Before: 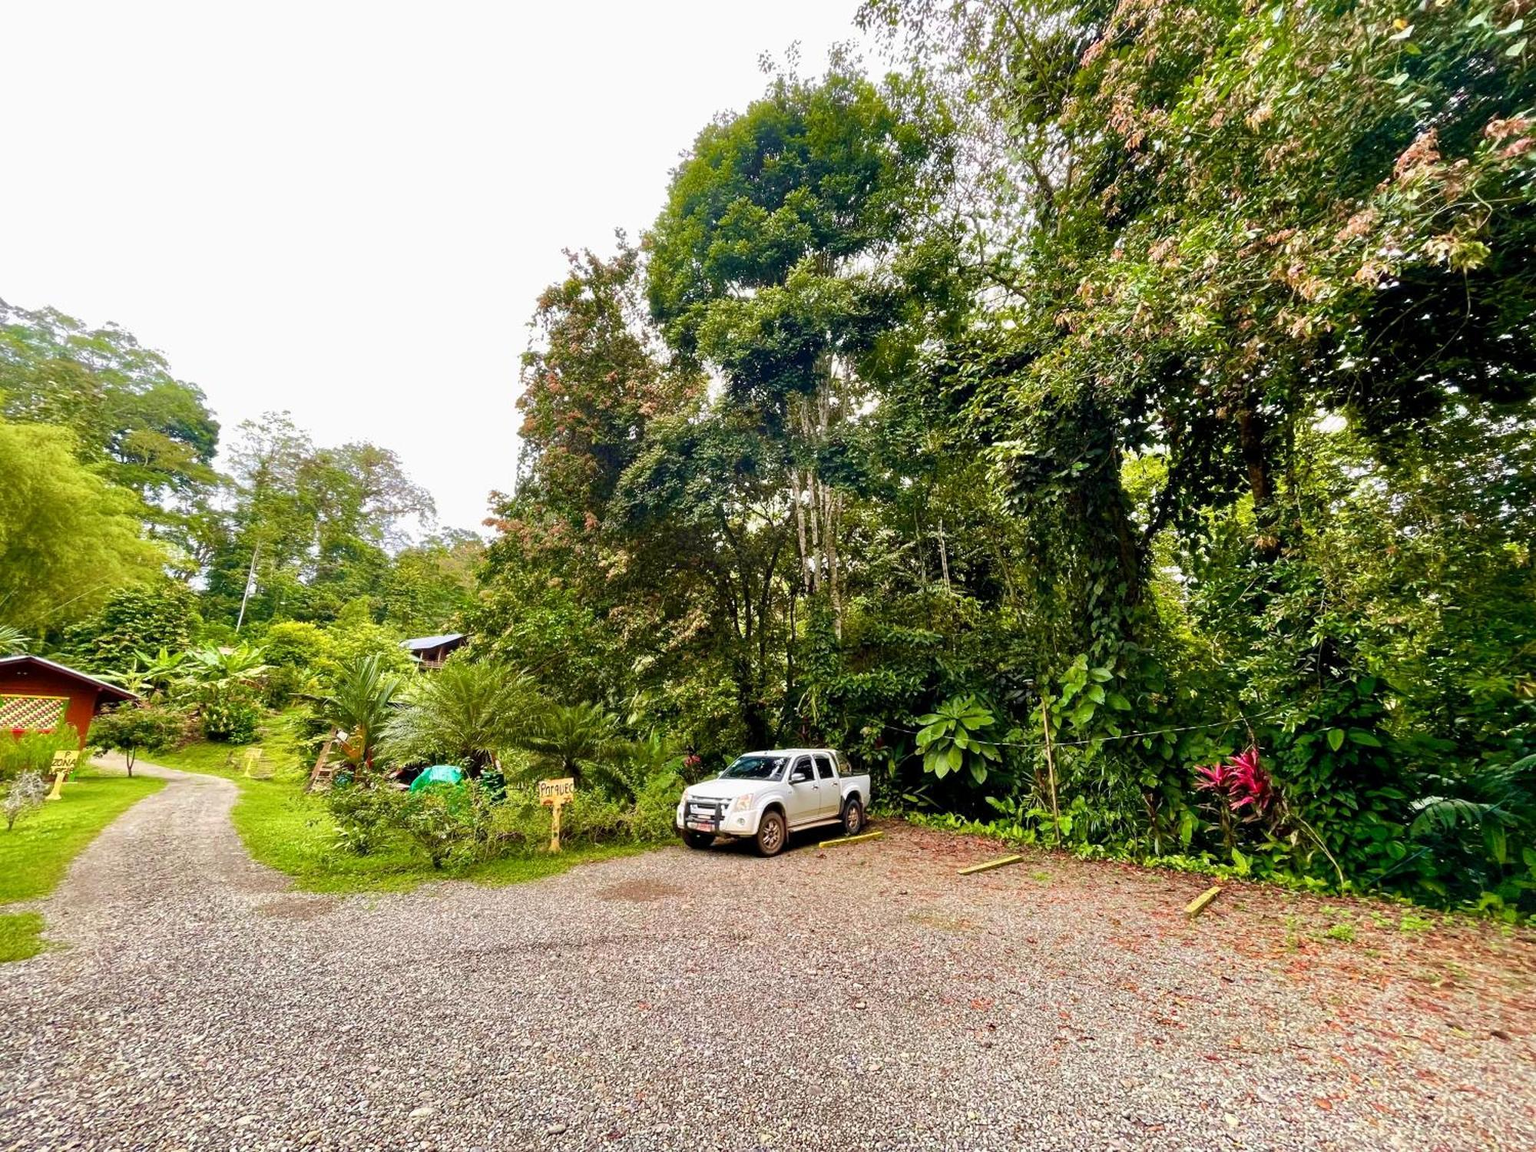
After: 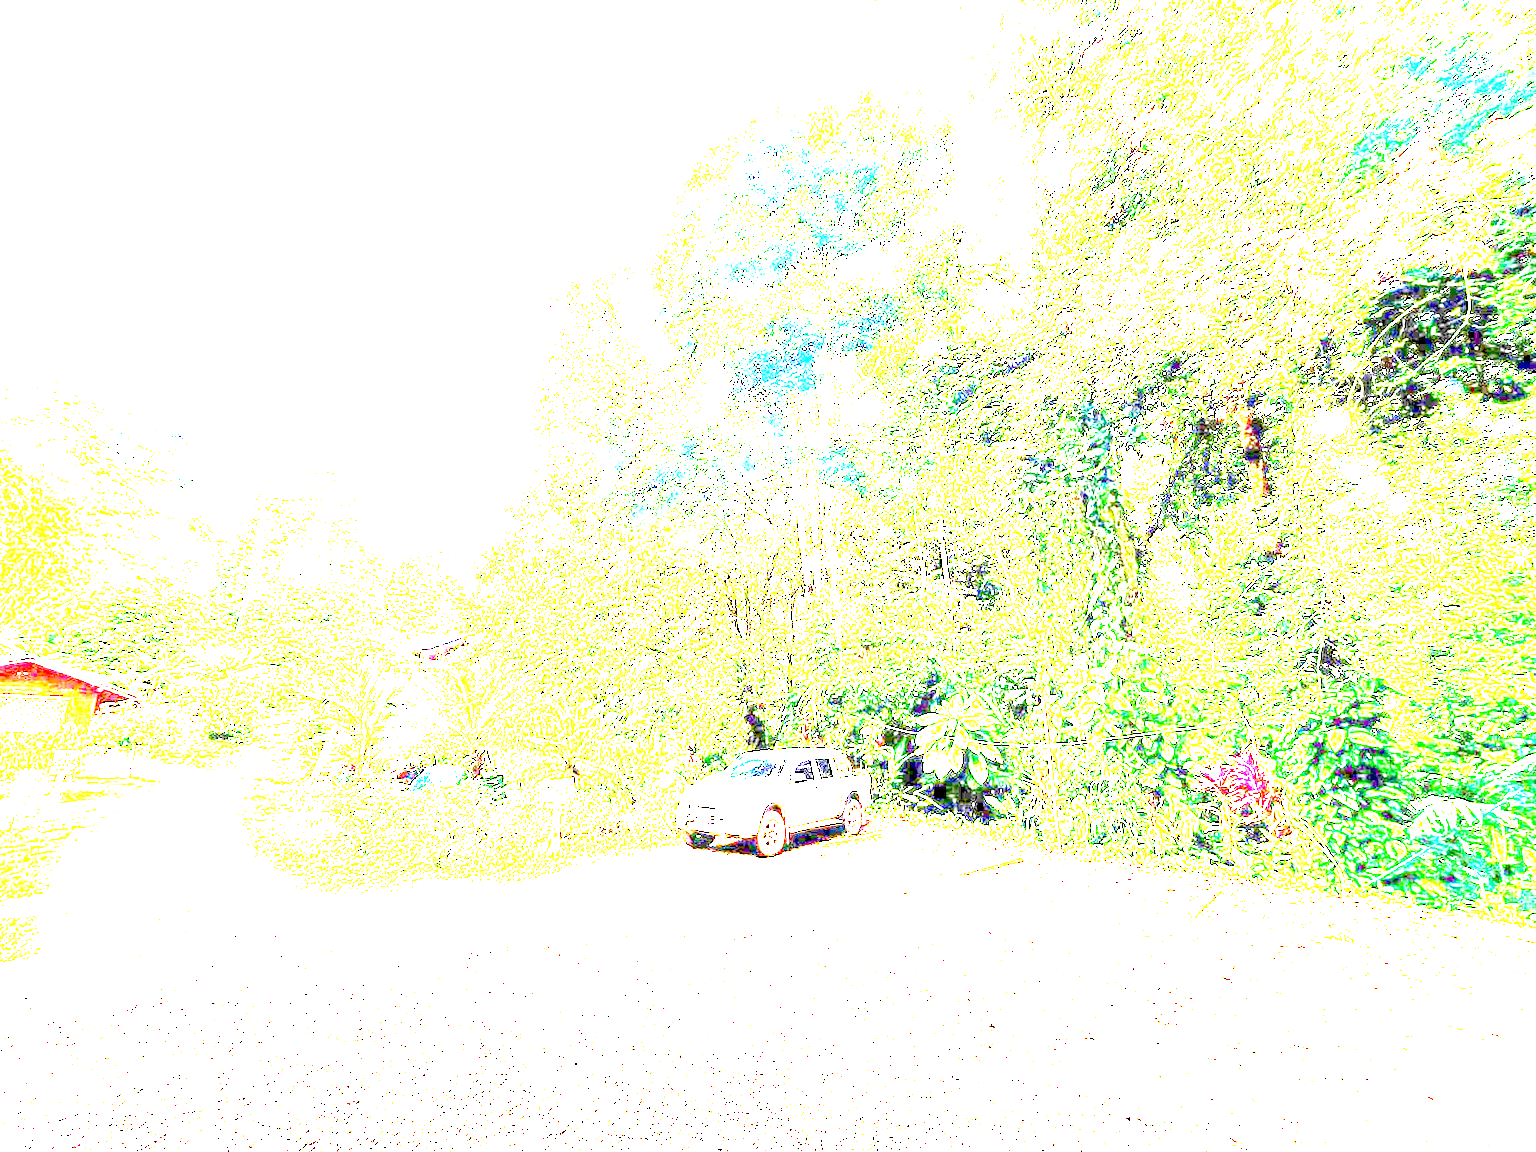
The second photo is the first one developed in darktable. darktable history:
exposure: exposure 7.919 EV, compensate highlight preservation false
